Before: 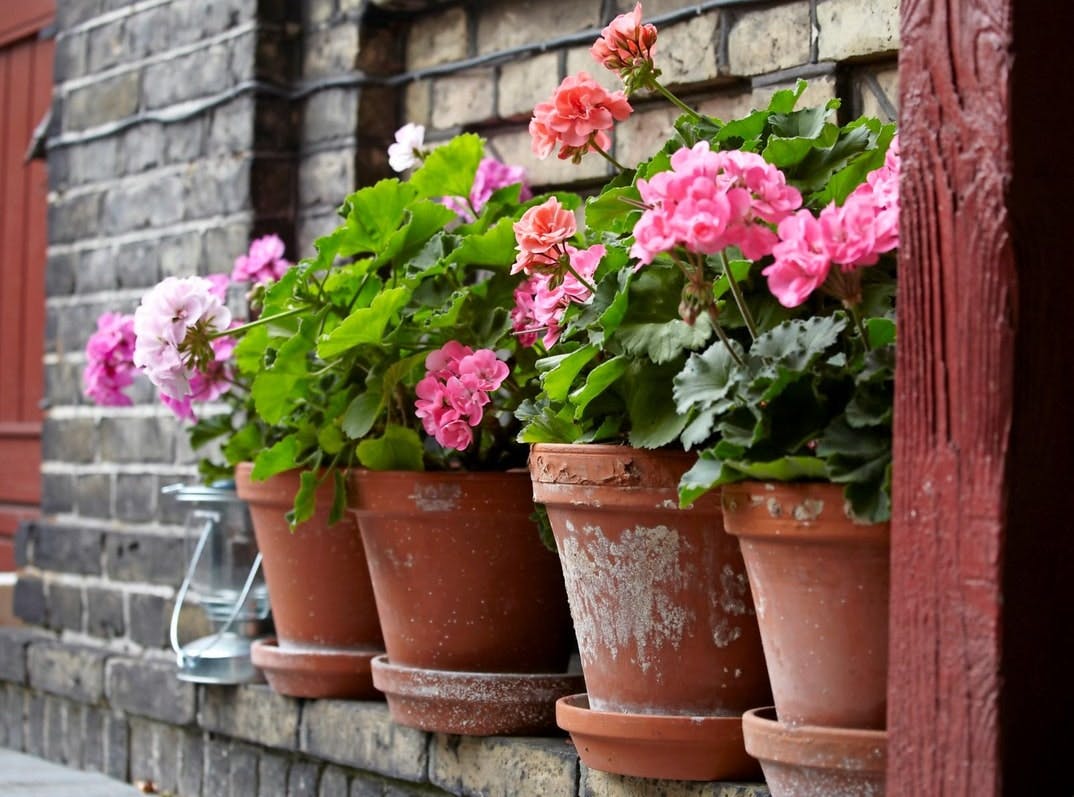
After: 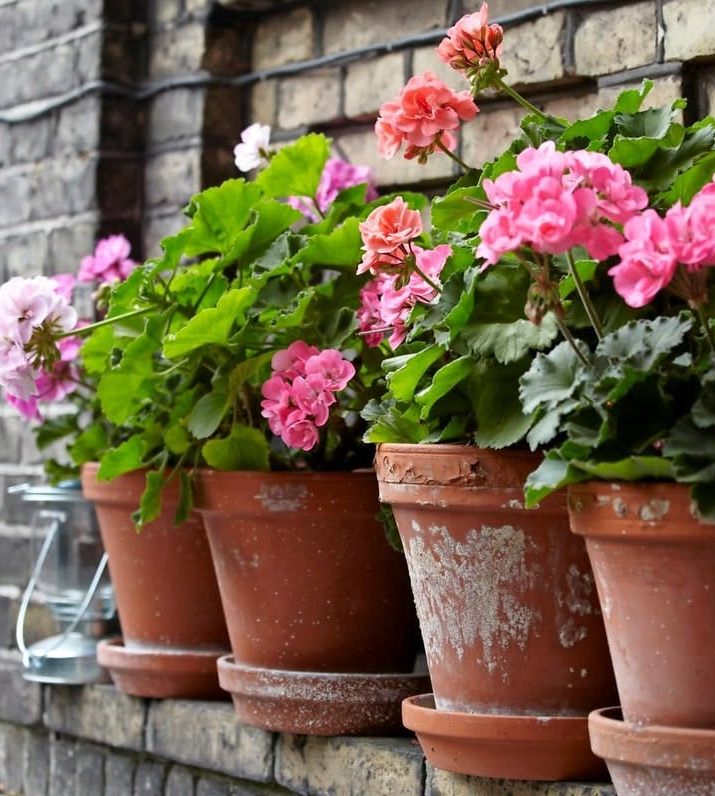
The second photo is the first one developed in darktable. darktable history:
crop and rotate: left 14.398%, right 18.983%
